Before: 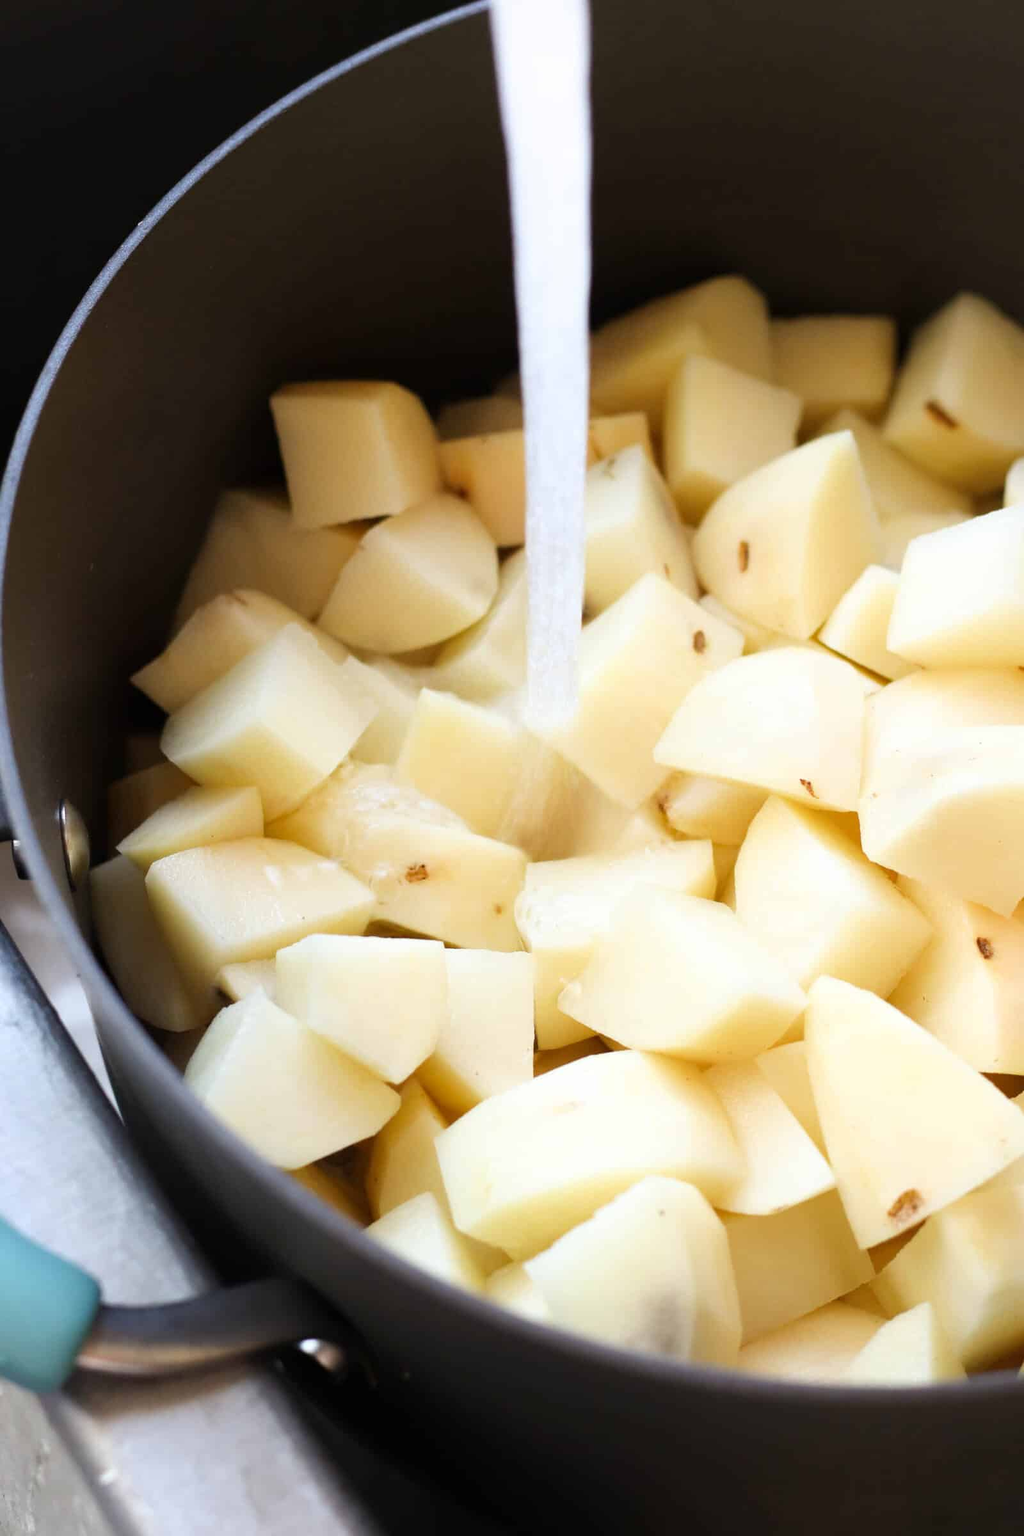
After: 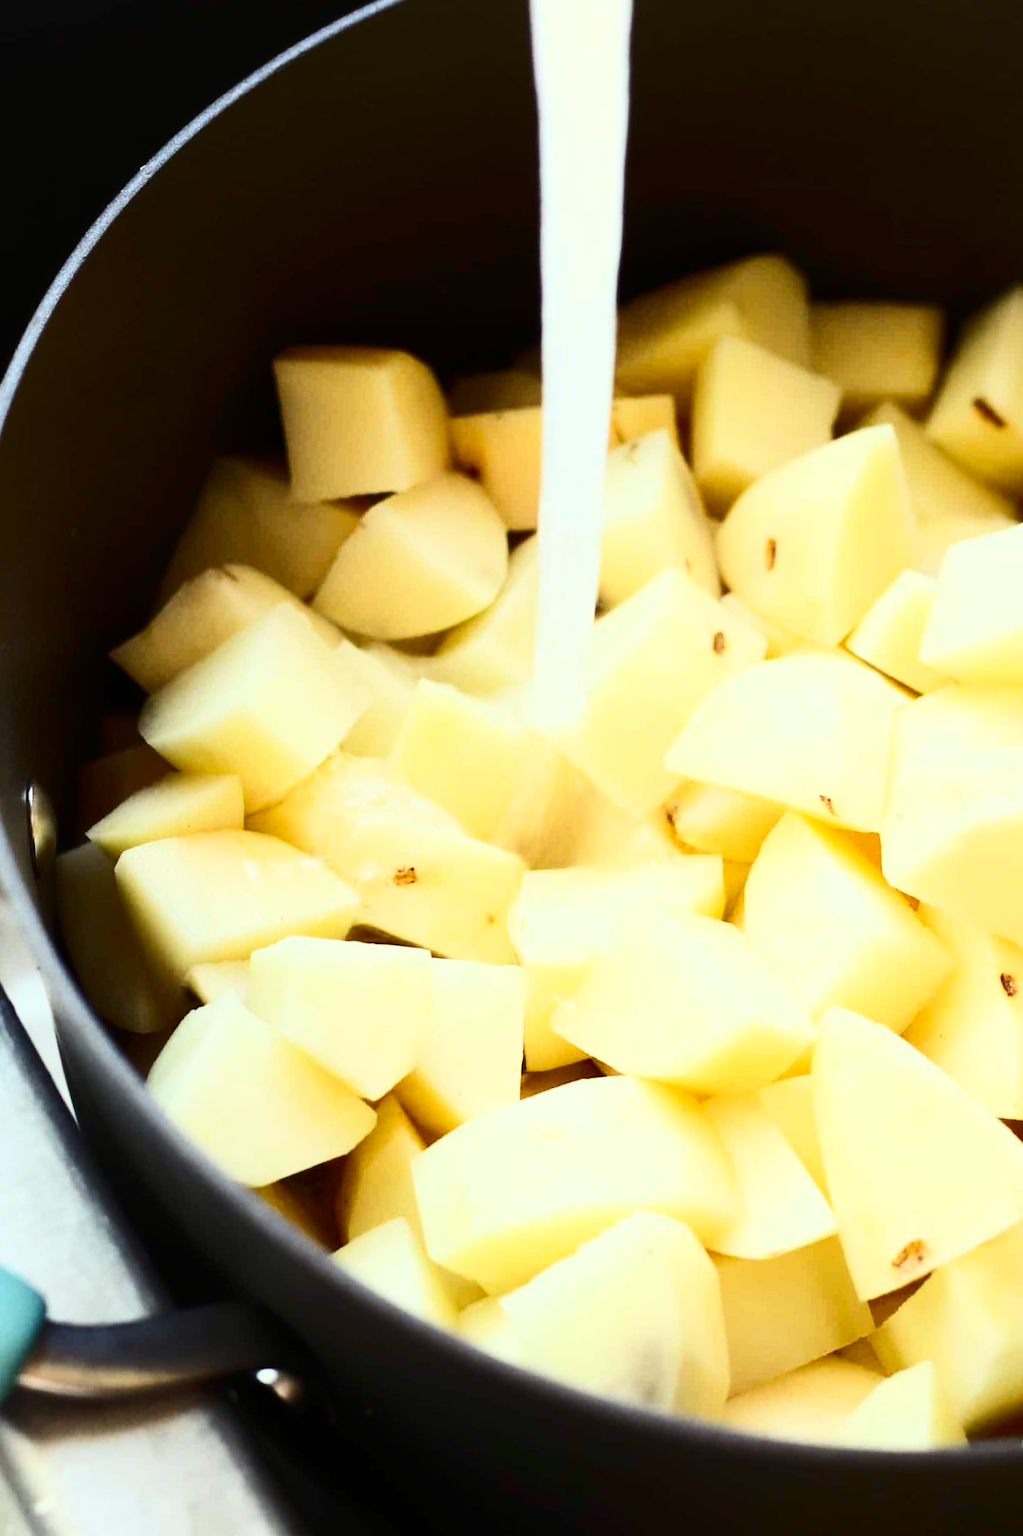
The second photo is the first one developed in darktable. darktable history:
crop and rotate: angle -2.71°
color correction: highlights a* -5.78, highlights b* 10.92
haze removal: strength -0.097, adaptive false
contrast brightness saturation: contrast 0.405, brightness 0.05, saturation 0.254
